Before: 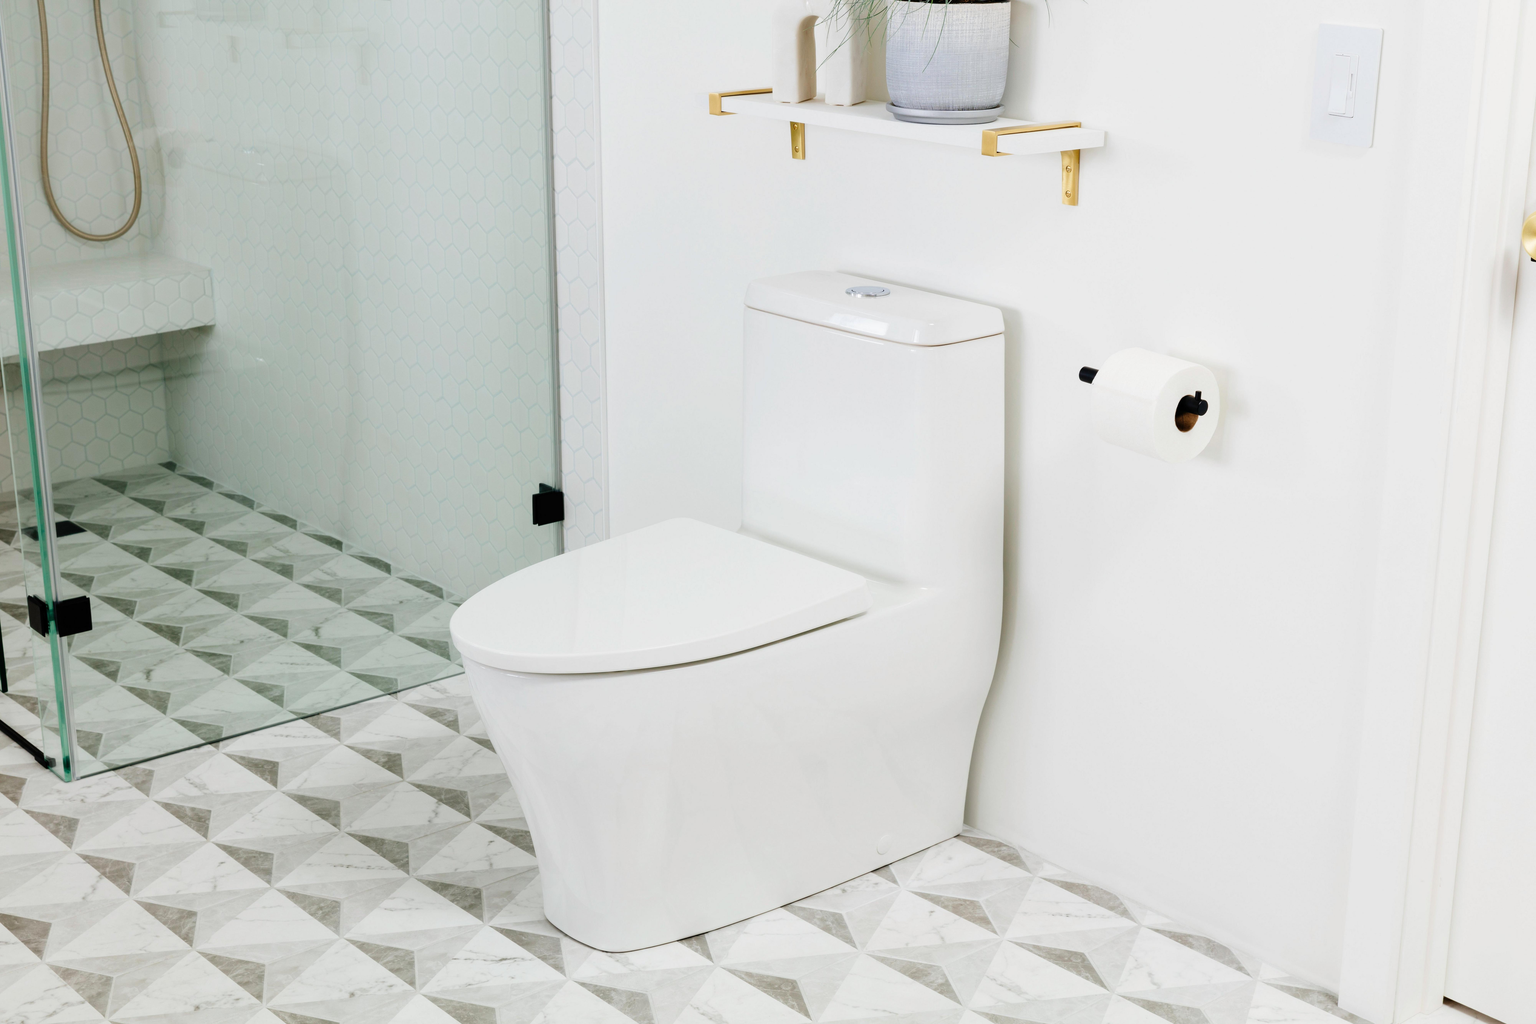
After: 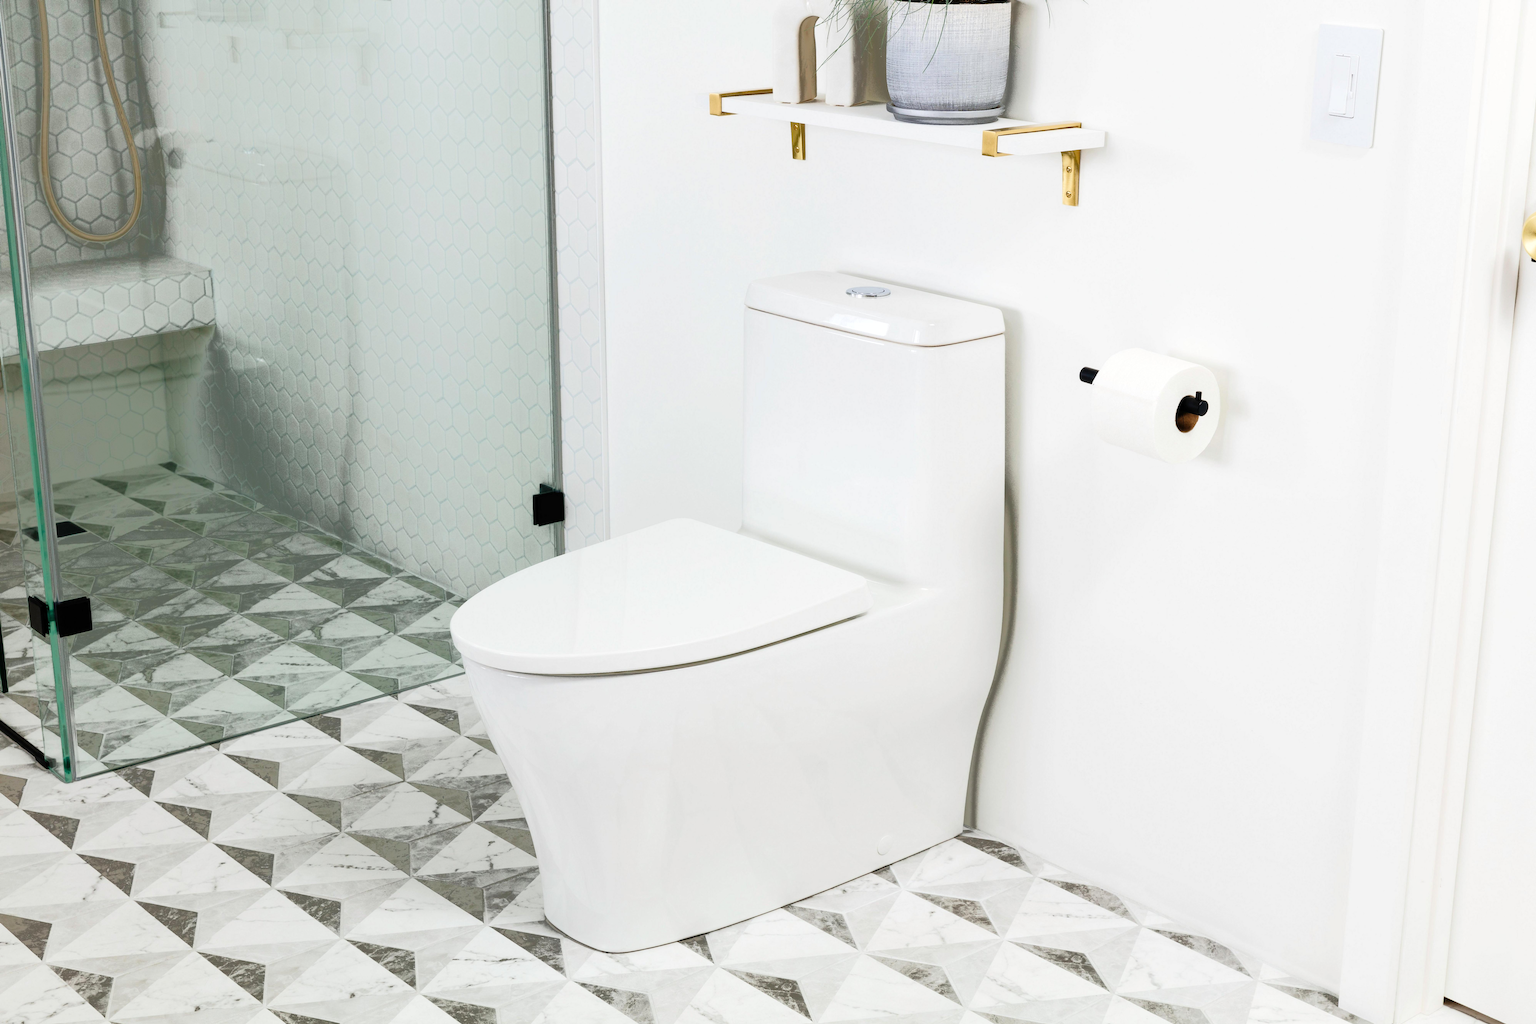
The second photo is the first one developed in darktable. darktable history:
fill light: exposure -0.73 EV, center 0.69, width 2.2
white balance: emerald 1
exposure: exposure 0.178 EV, compensate exposure bias true, compensate highlight preservation false
